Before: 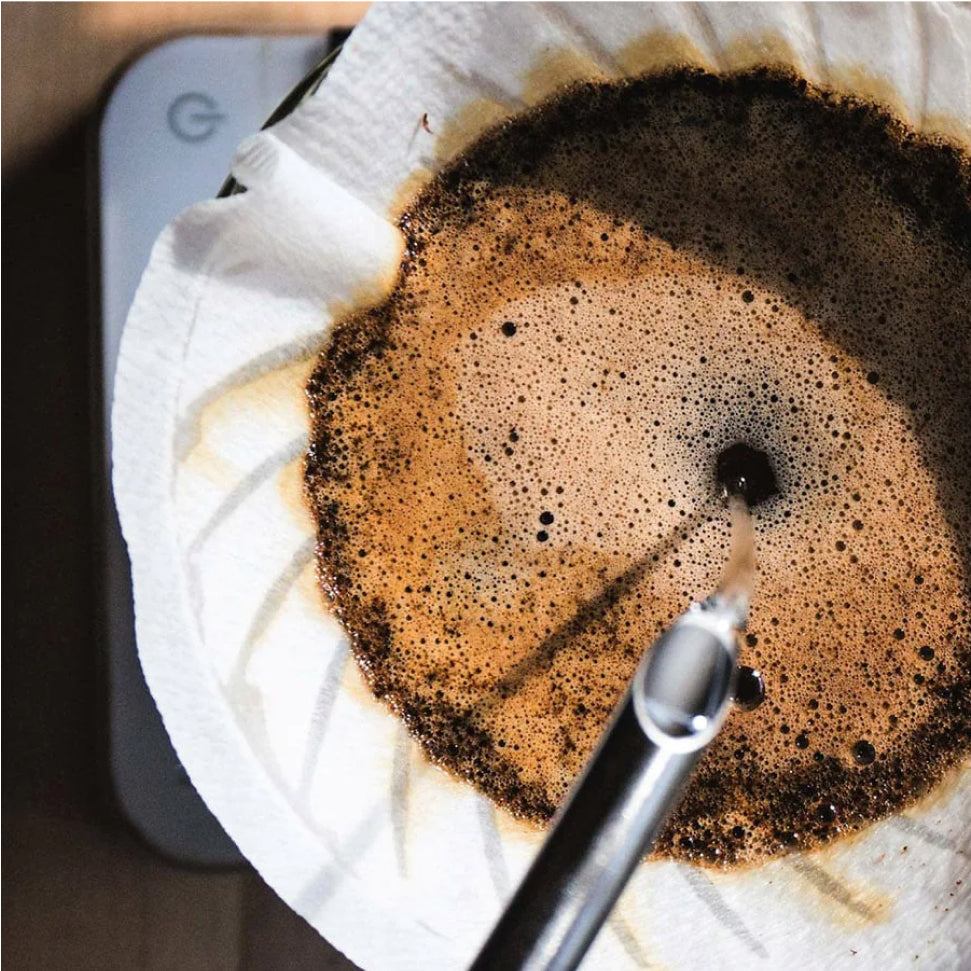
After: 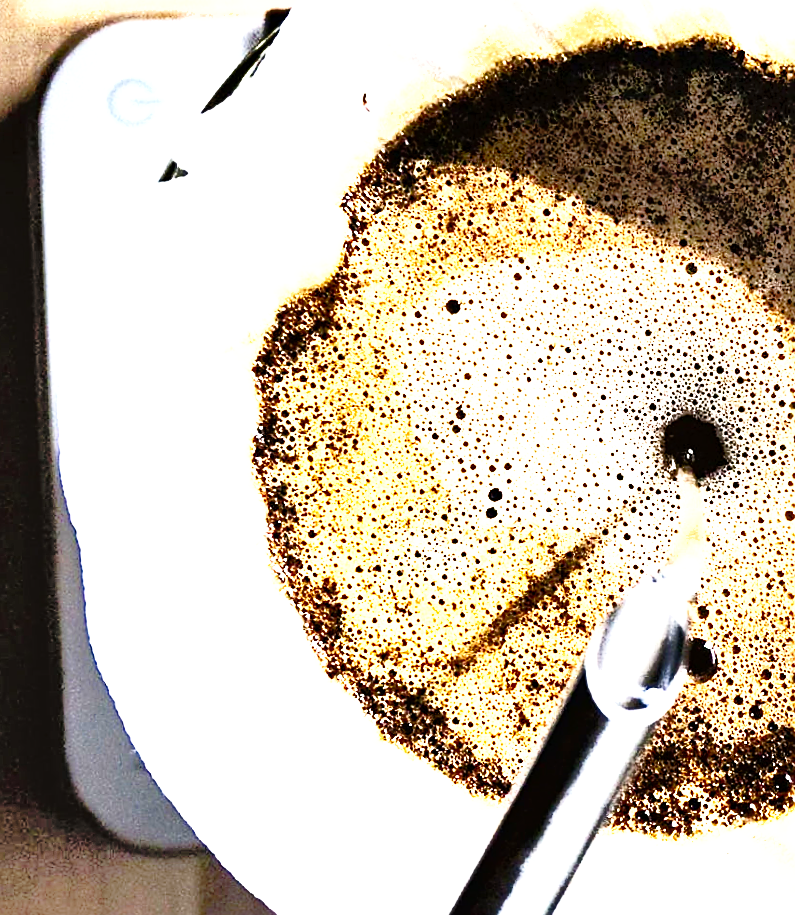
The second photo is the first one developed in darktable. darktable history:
sharpen: on, module defaults
crop and rotate: angle 1.35°, left 4.392%, top 1.167%, right 11.741%, bottom 2.411%
base curve: curves: ch0 [(0, 0) (0.036, 0.037) (0.121, 0.228) (0.46, 0.76) (0.859, 0.983) (1, 1)], preserve colors none
shadows and highlights: radius 172, shadows 27.02, white point adjustment 2.94, highlights -68.23, soften with gaussian
tone equalizer: -8 EV -1.84 EV, -7 EV -1.16 EV, -6 EV -1.63 EV, edges refinement/feathering 500, mask exposure compensation -1.57 EV, preserve details no
exposure: black level correction 0.001, exposure 1.852 EV, compensate highlight preservation false
